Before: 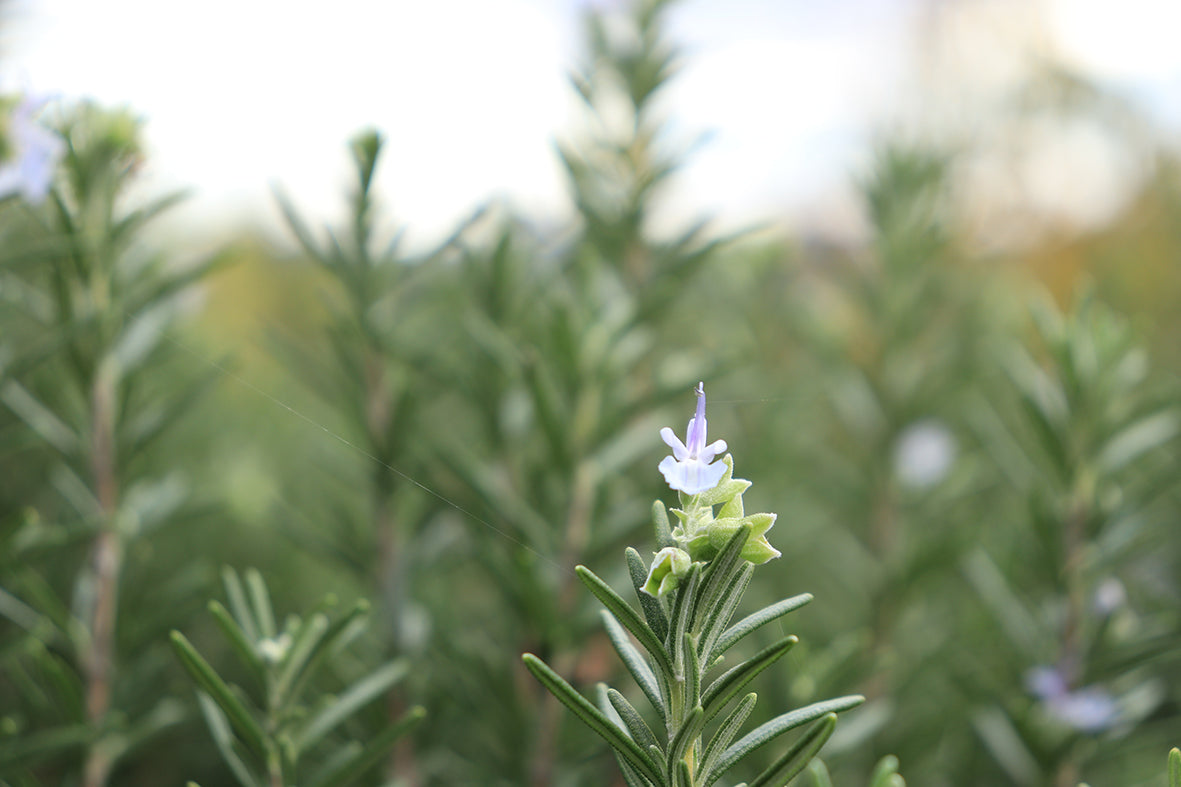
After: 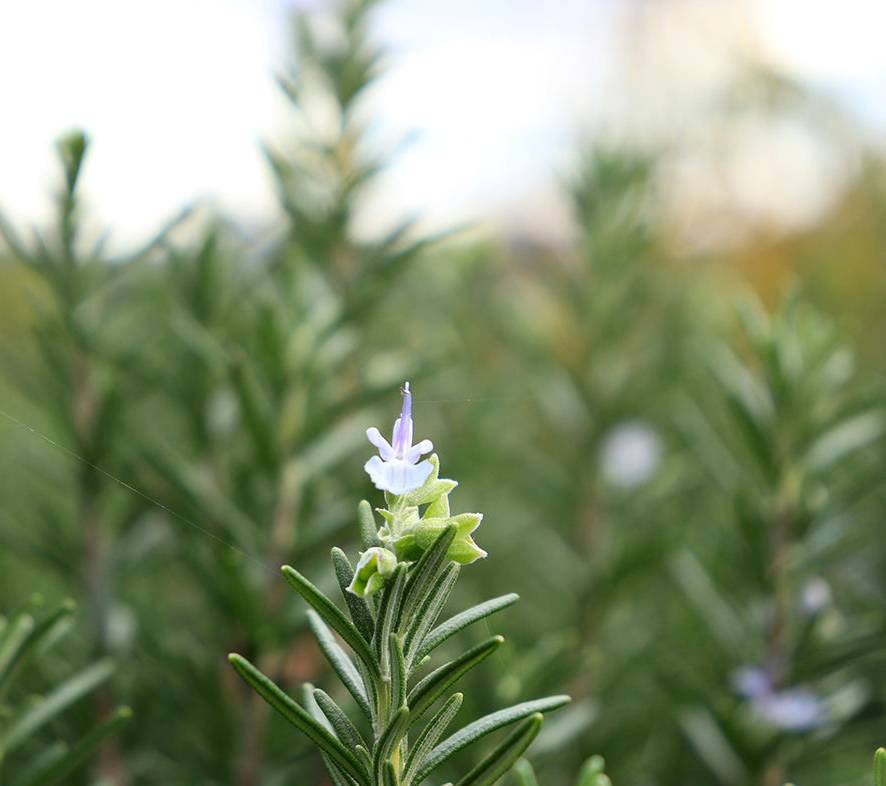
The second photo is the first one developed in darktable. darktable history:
crop and rotate: left 24.904%
contrast brightness saturation: contrast 0.127, brightness -0.061, saturation 0.154
